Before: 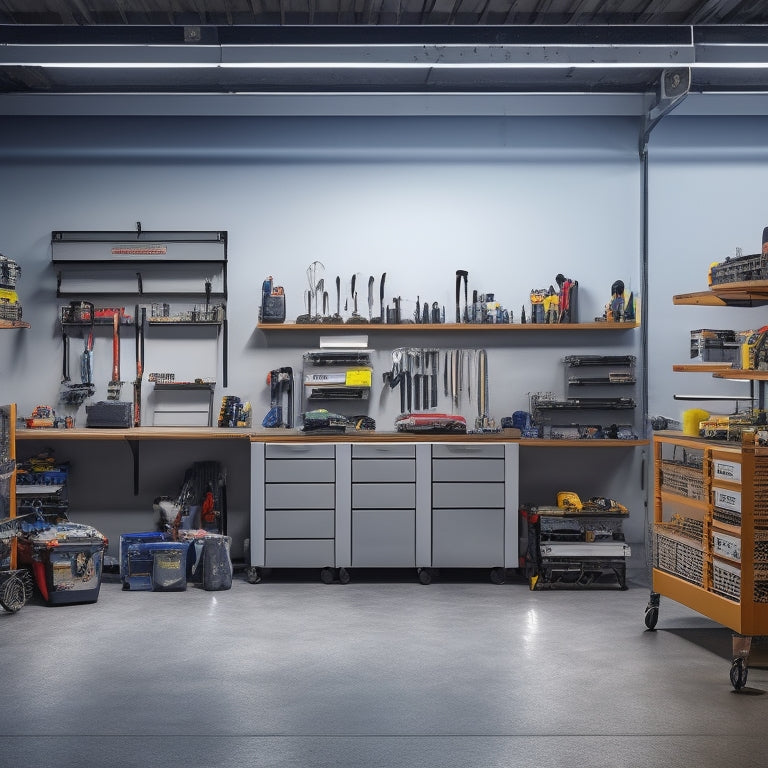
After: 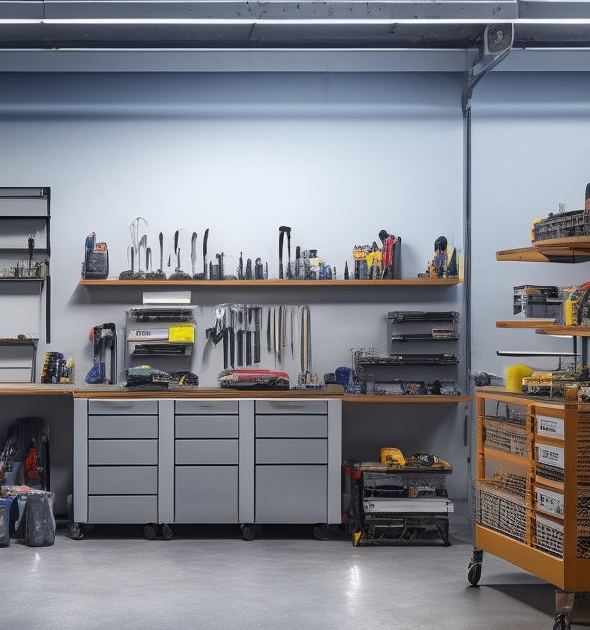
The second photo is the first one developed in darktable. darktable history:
shadows and highlights: shadows -21.3, highlights 100, soften with gaussian
crop: left 23.095%, top 5.827%, bottom 11.854%
